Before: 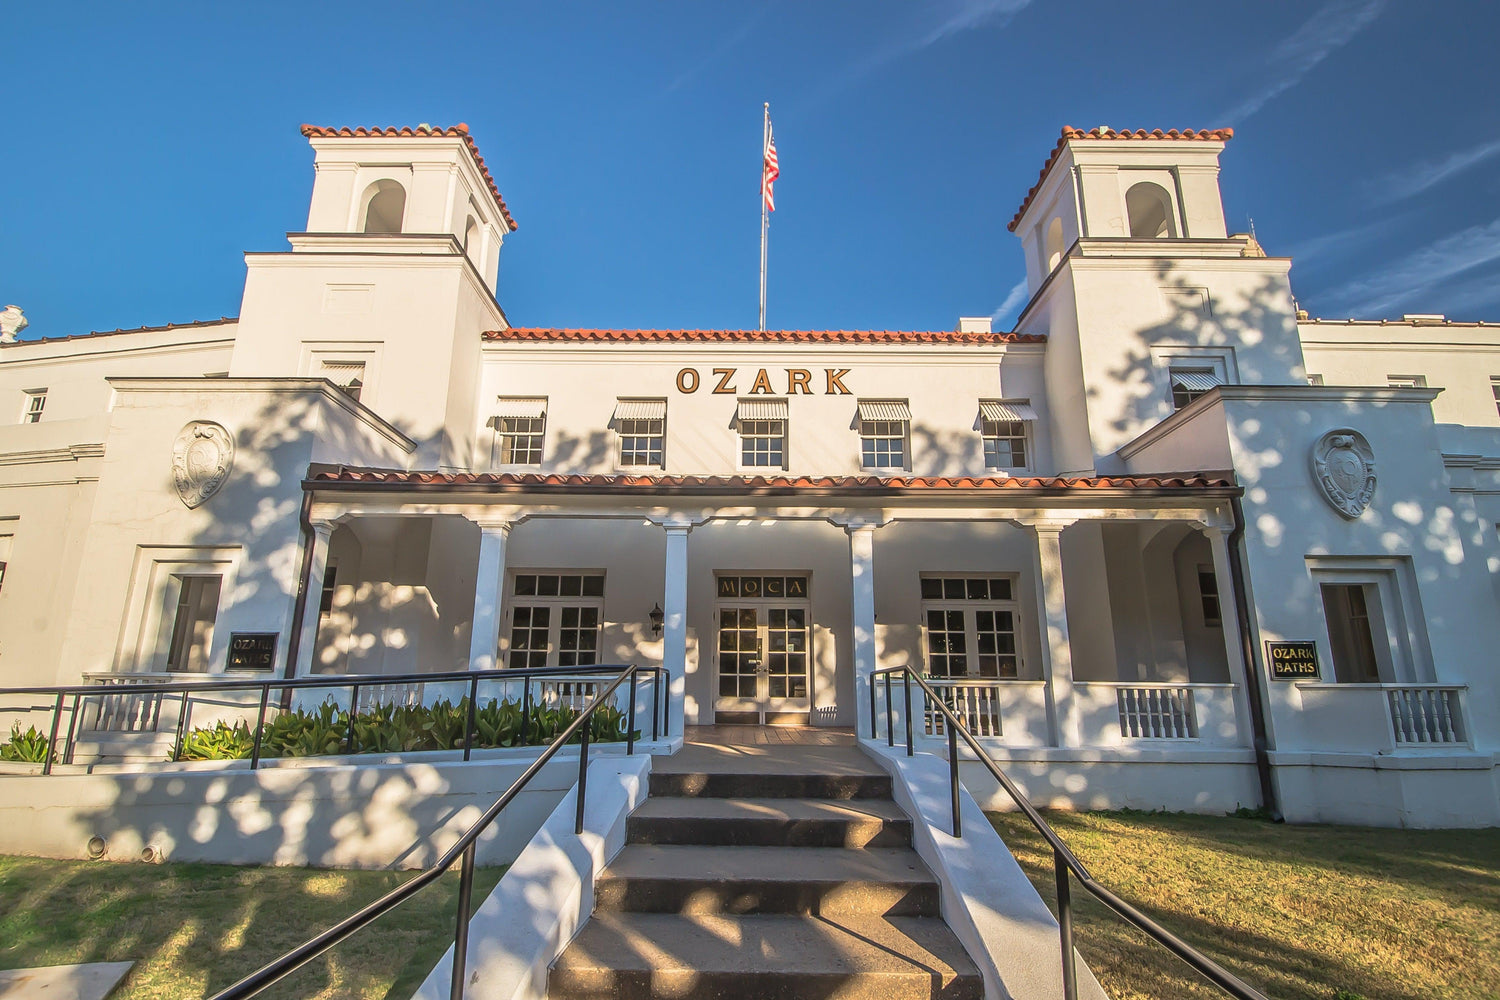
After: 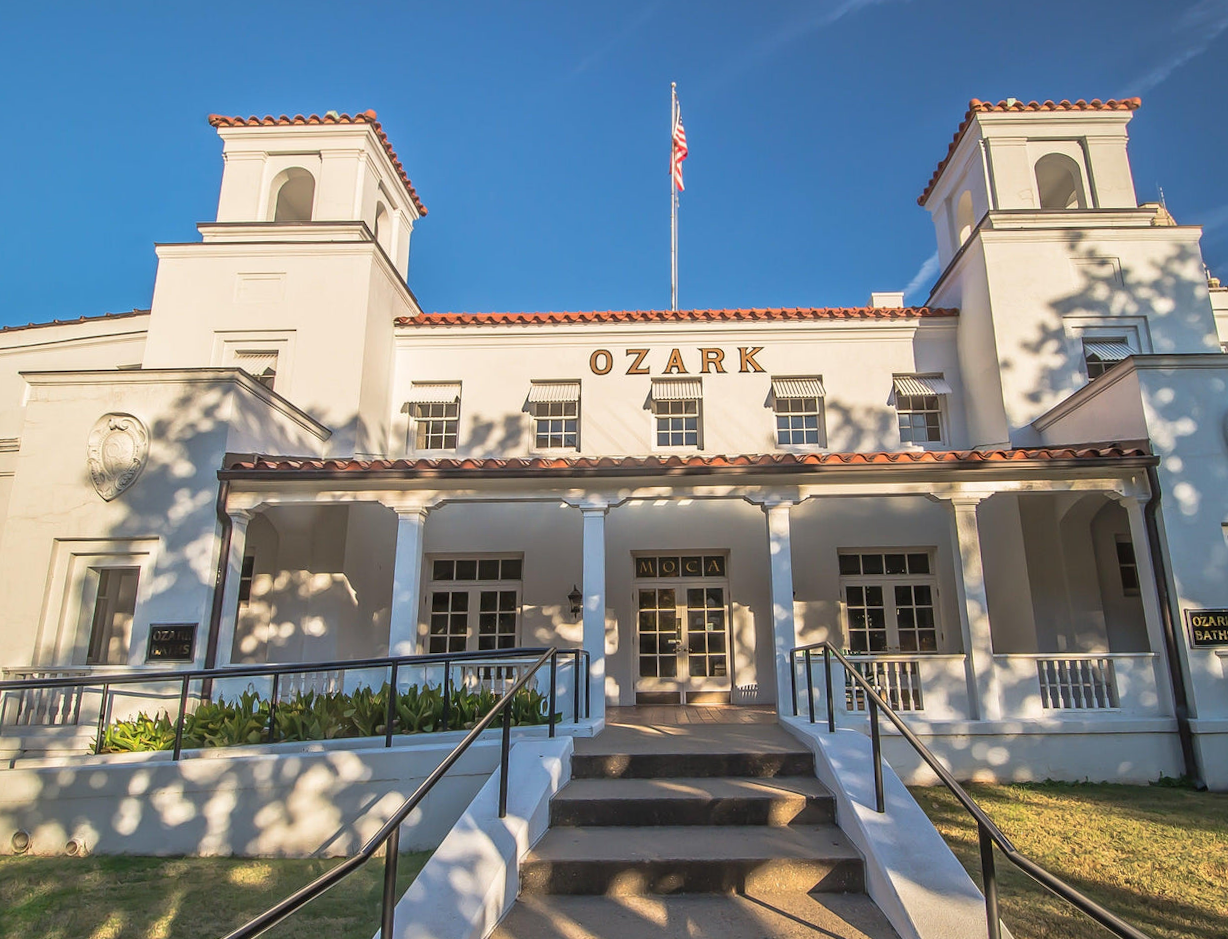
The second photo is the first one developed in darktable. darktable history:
crop and rotate: angle 1.28°, left 4.169%, top 0.441%, right 11.203%, bottom 2.486%
